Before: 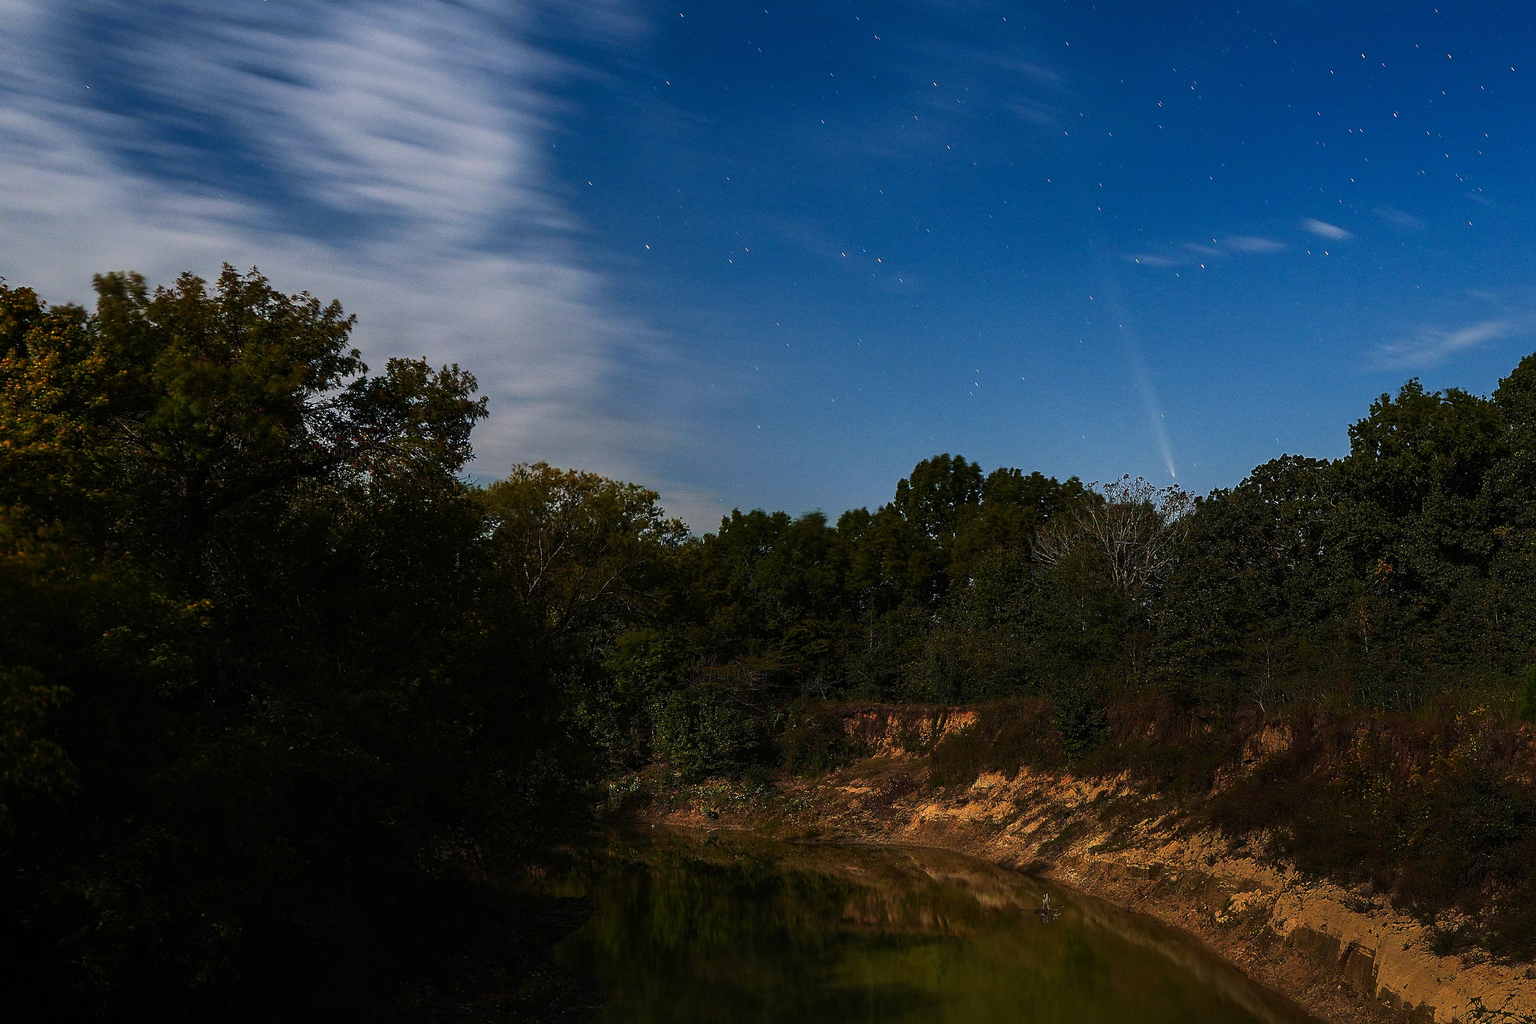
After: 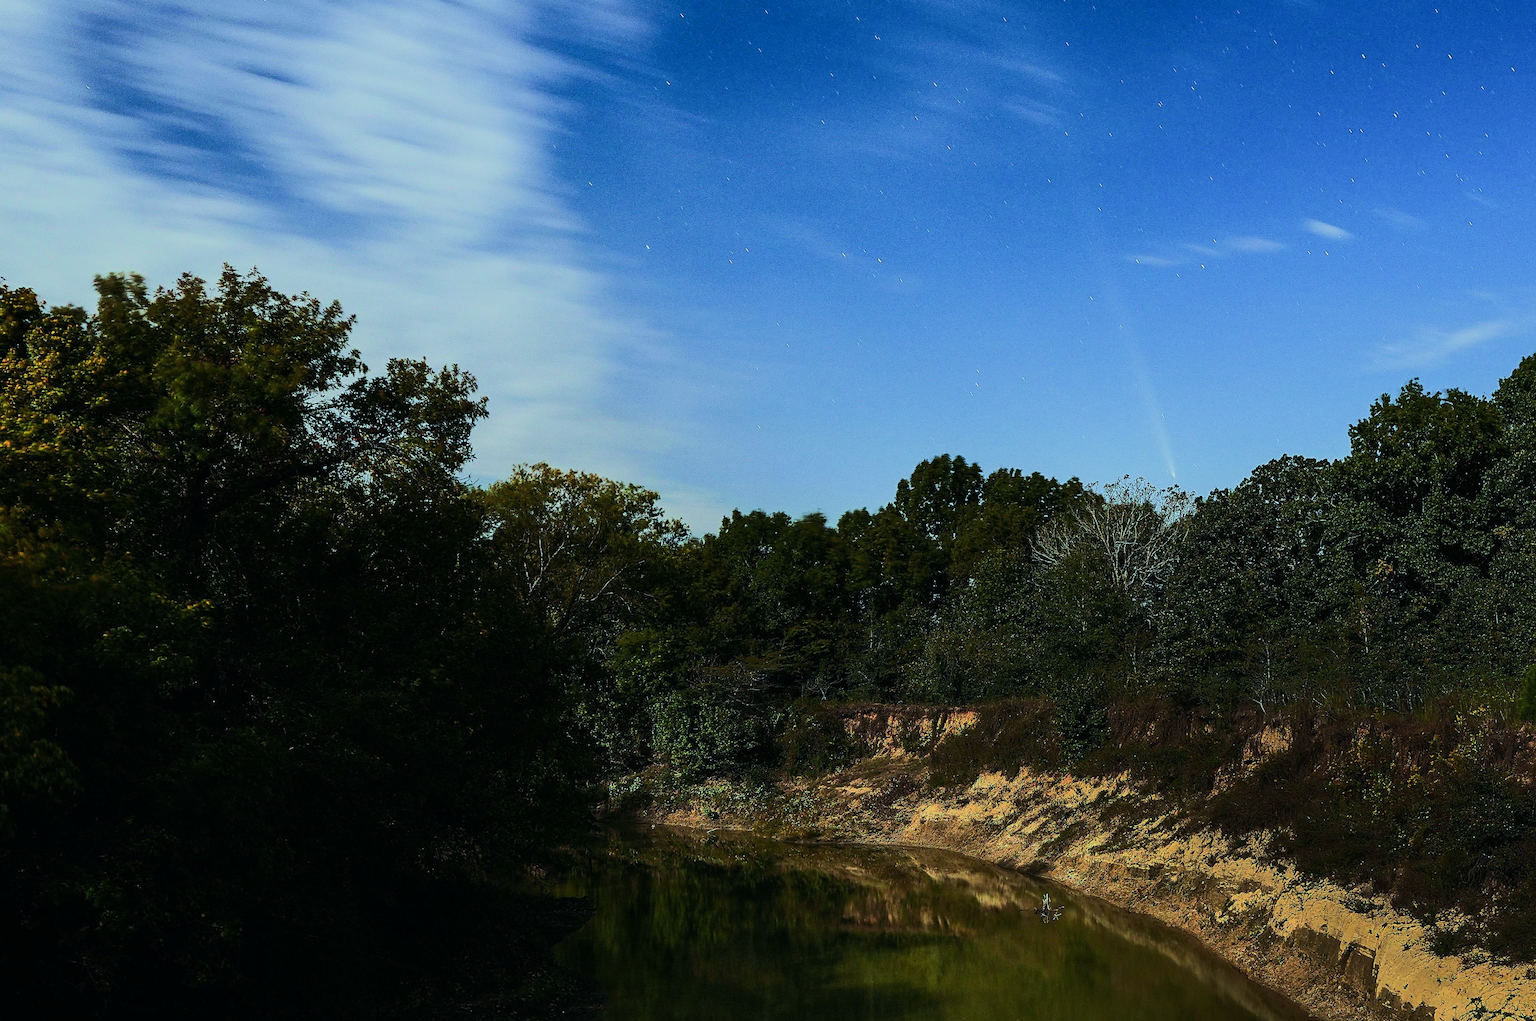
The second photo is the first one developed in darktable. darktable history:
crop: top 0.05%, bottom 0.098%
filmic rgb: black relative exposure -16 EV, white relative exposure 4.97 EV, hardness 6.25
color balance: mode lift, gamma, gain (sRGB), lift [0.997, 0.979, 1.021, 1.011], gamma [1, 1.084, 0.916, 0.998], gain [1, 0.87, 1.13, 1.101], contrast 4.55%, contrast fulcrum 38.24%, output saturation 104.09%
rgb curve: curves: ch0 [(0, 0) (0.284, 0.292) (0.505, 0.644) (1, 1)], compensate middle gray true
exposure: black level correction 0, exposure 0.7 EV, compensate exposure bias true, compensate highlight preservation false
